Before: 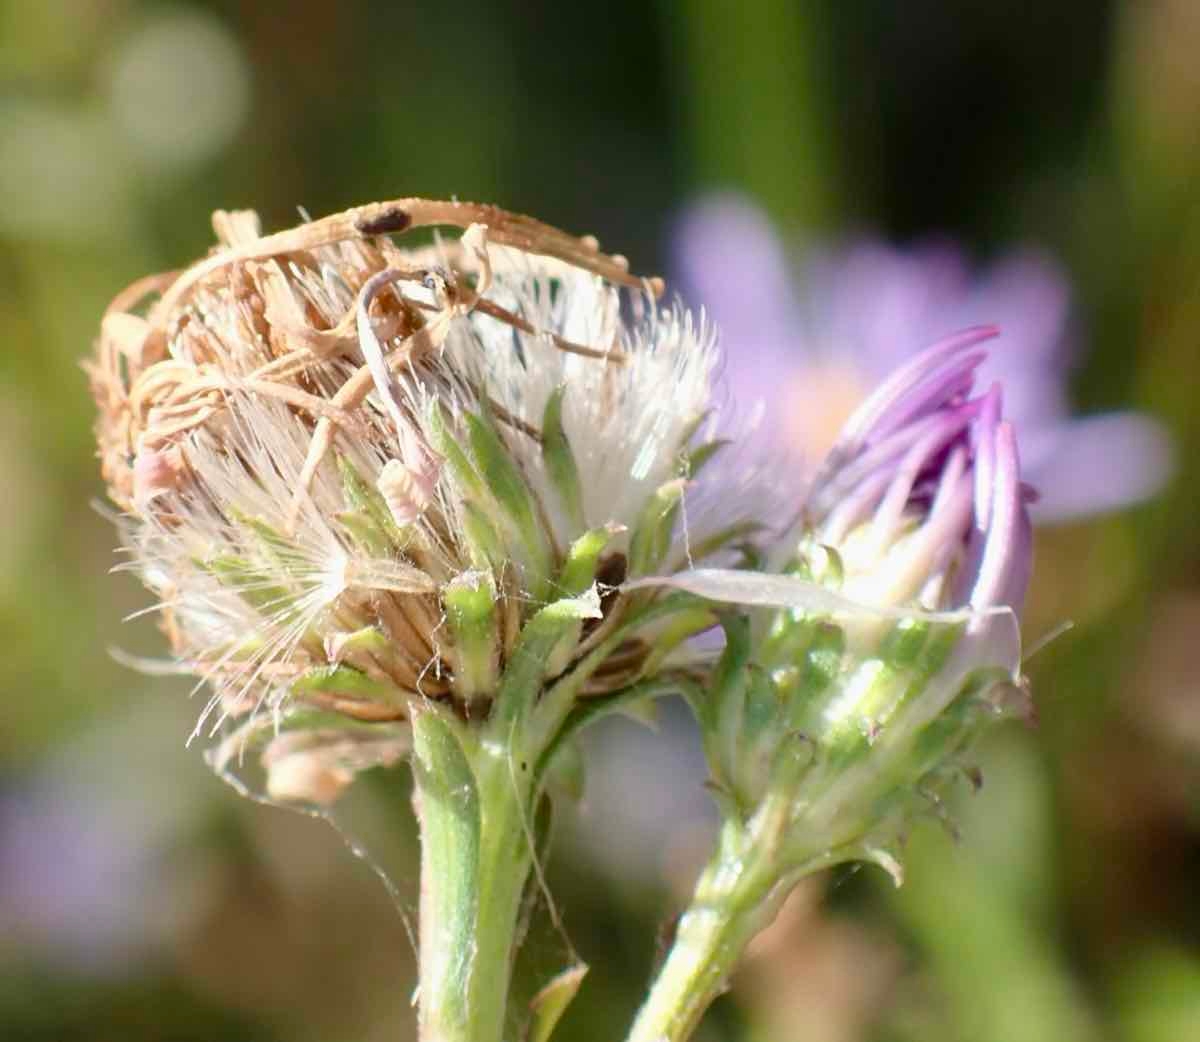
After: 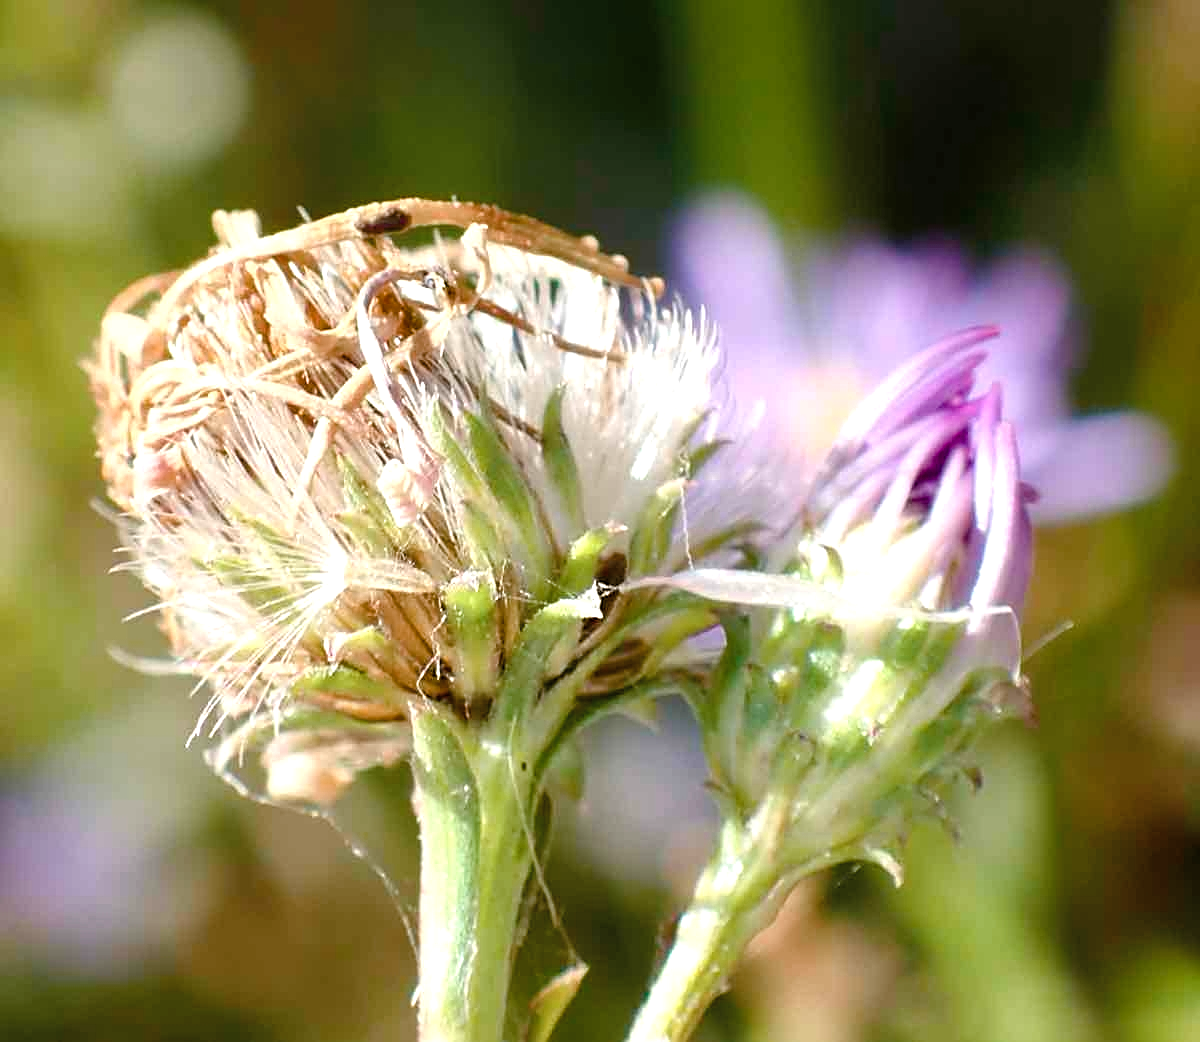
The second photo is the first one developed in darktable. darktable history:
color zones: curves: ch0 [(0, 0.5) (0.143, 0.5) (0.286, 0.5) (0.429, 0.504) (0.571, 0.5) (0.714, 0.509) (0.857, 0.5) (1, 0.5)]; ch1 [(0, 0.425) (0.143, 0.425) (0.286, 0.375) (0.429, 0.405) (0.571, 0.5) (0.714, 0.47) (0.857, 0.425) (1, 0.435)]; ch2 [(0, 0.5) (0.143, 0.5) (0.286, 0.5) (0.429, 0.517) (0.571, 0.5) (0.714, 0.51) (0.857, 0.5) (1, 0.5)]
color balance rgb: perceptual saturation grading › global saturation 20%, perceptual saturation grading › highlights -14.215%, perceptual saturation grading › shadows 49.592%, perceptual brilliance grading › global brilliance 10.57%, global vibrance 20%
sharpen: on, module defaults
